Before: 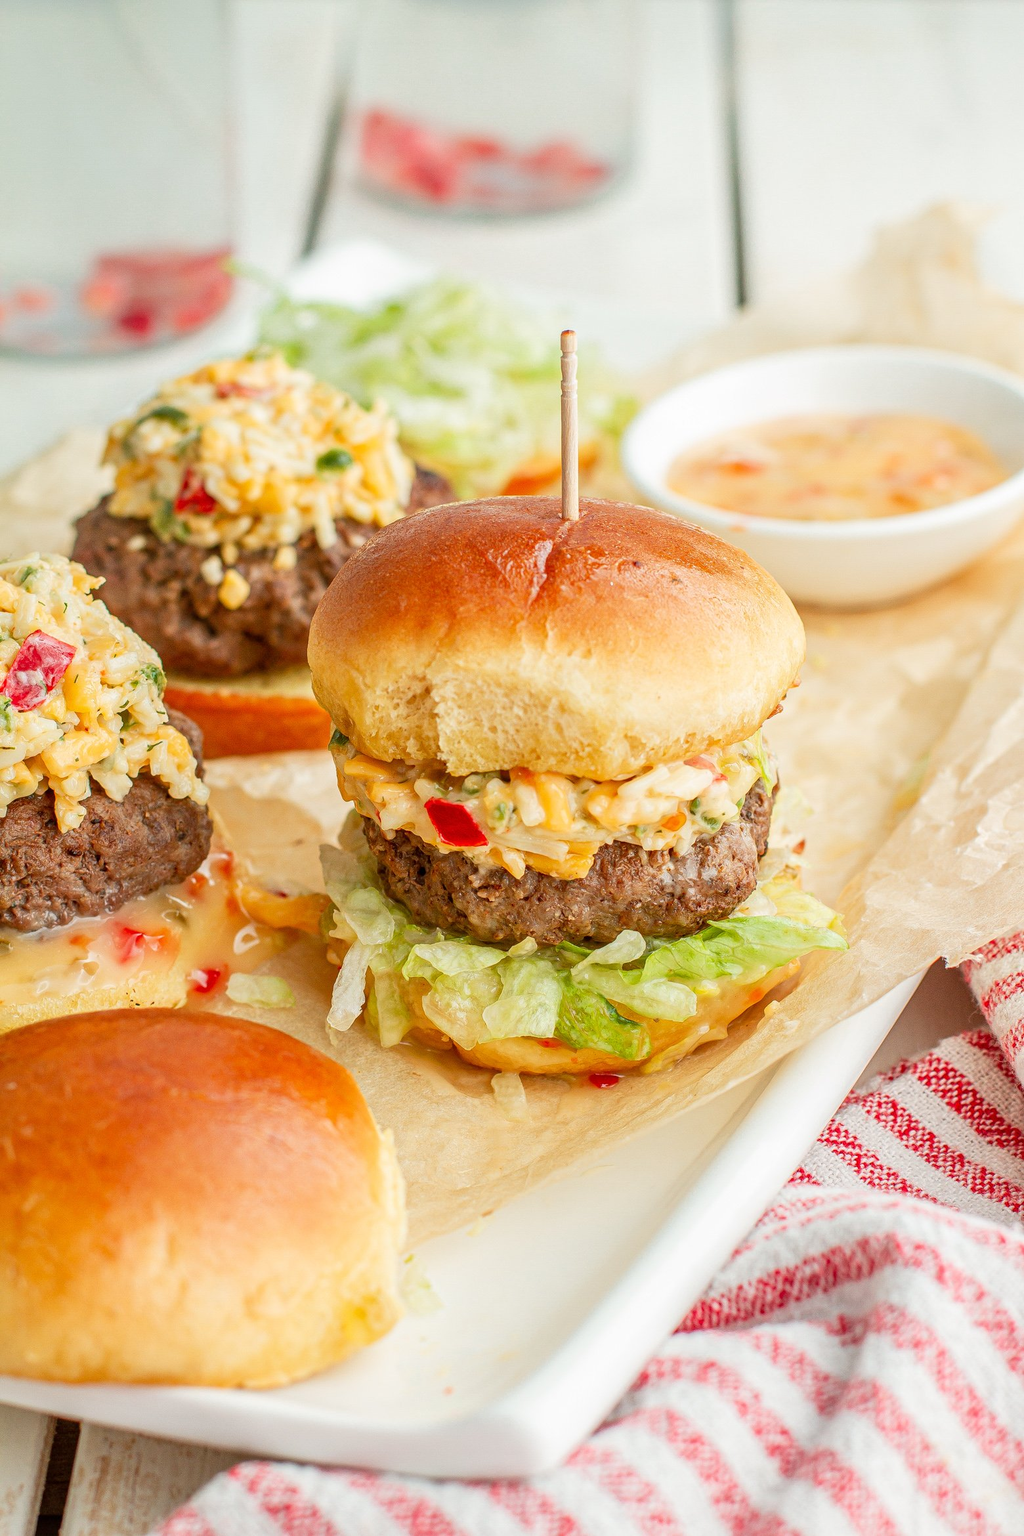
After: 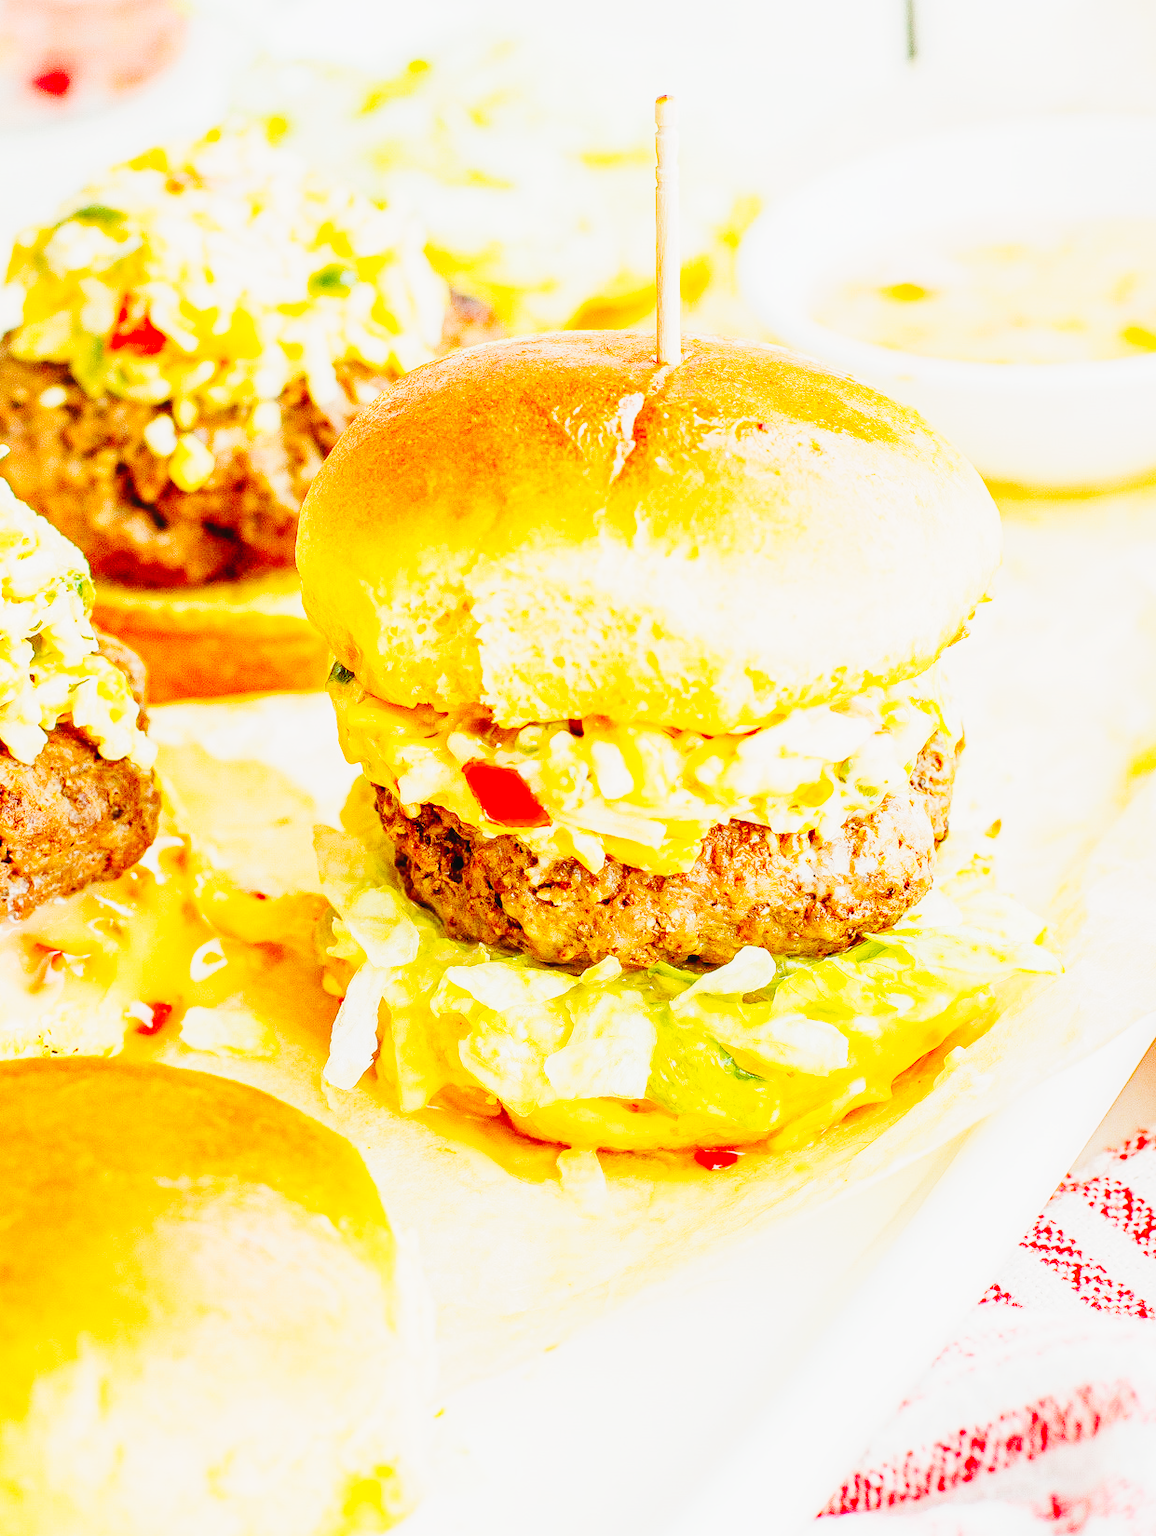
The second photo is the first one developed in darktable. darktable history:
base curve: curves: ch0 [(0, 0) (0.028, 0.03) (0.121, 0.232) (0.46, 0.748) (0.859, 0.968) (1, 1)], preserve colors none
tone curve: curves: ch0 [(0, 0.023) (0.113, 0.081) (0.204, 0.197) (0.498, 0.608) (0.709, 0.819) (0.984, 0.961)]; ch1 [(0, 0) (0.172, 0.123) (0.317, 0.272) (0.414, 0.382) (0.476, 0.479) (0.505, 0.501) (0.528, 0.54) (0.618, 0.647) (0.709, 0.764) (1, 1)]; ch2 [(0, 0) (0.411, 0.424) (0.492, 0.502) (0.521, 0.521) (0.55, 0.576) (0.686, 0.638) (1, 1)], preserve colors none
color balance rgb: perceptual saturation grading › global saturation 30.909%, perceptual brilliance grading › global brilliance 17.301%
color correction: highlights b* -0.057, saturation 0.986
crop: left 9.696%, top 17.165%, right 10.63%, bottom 12.325%
